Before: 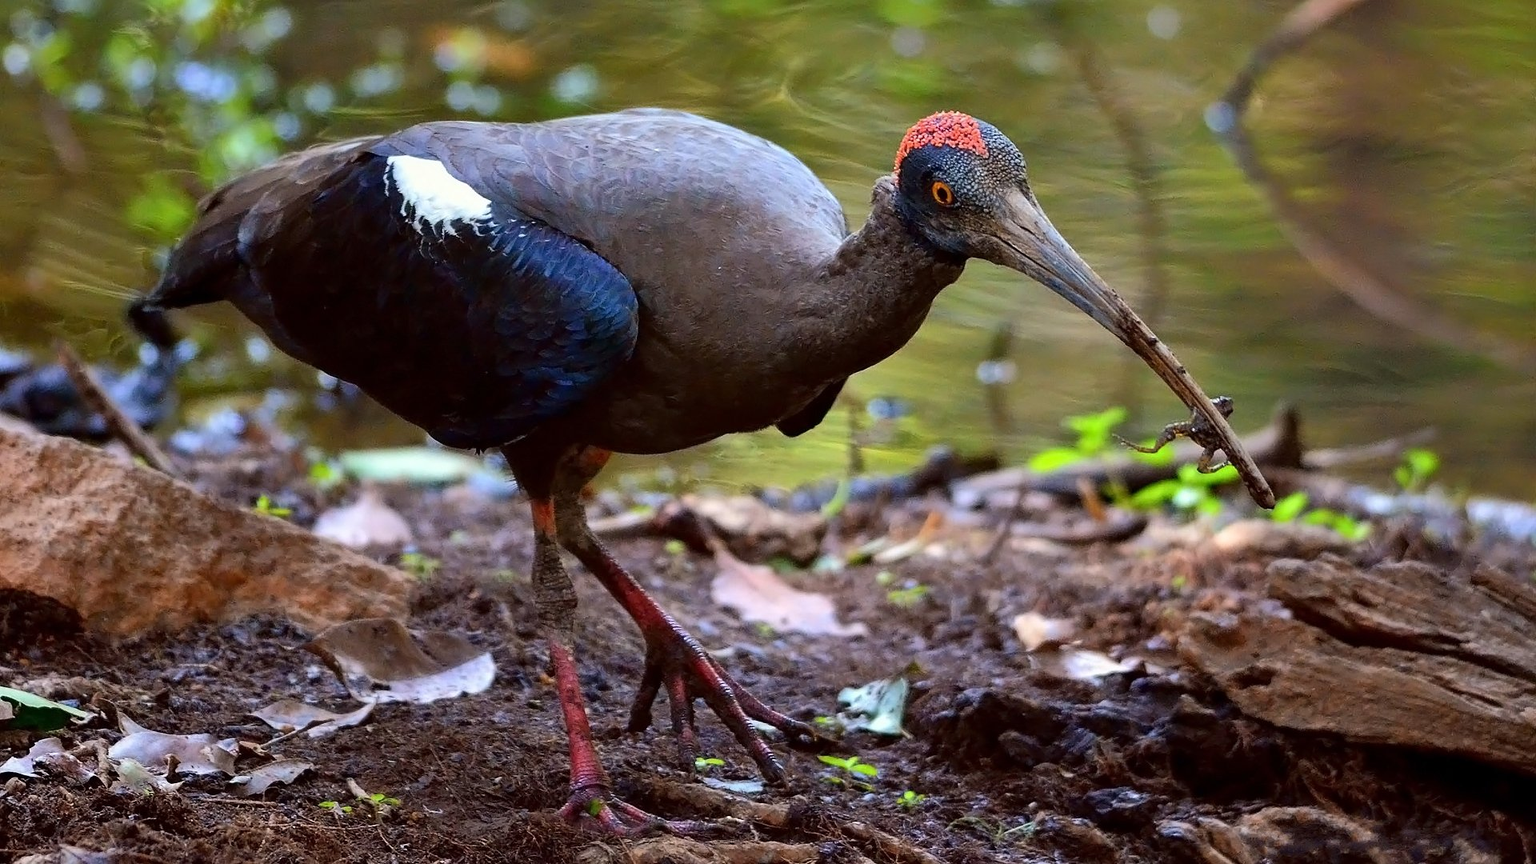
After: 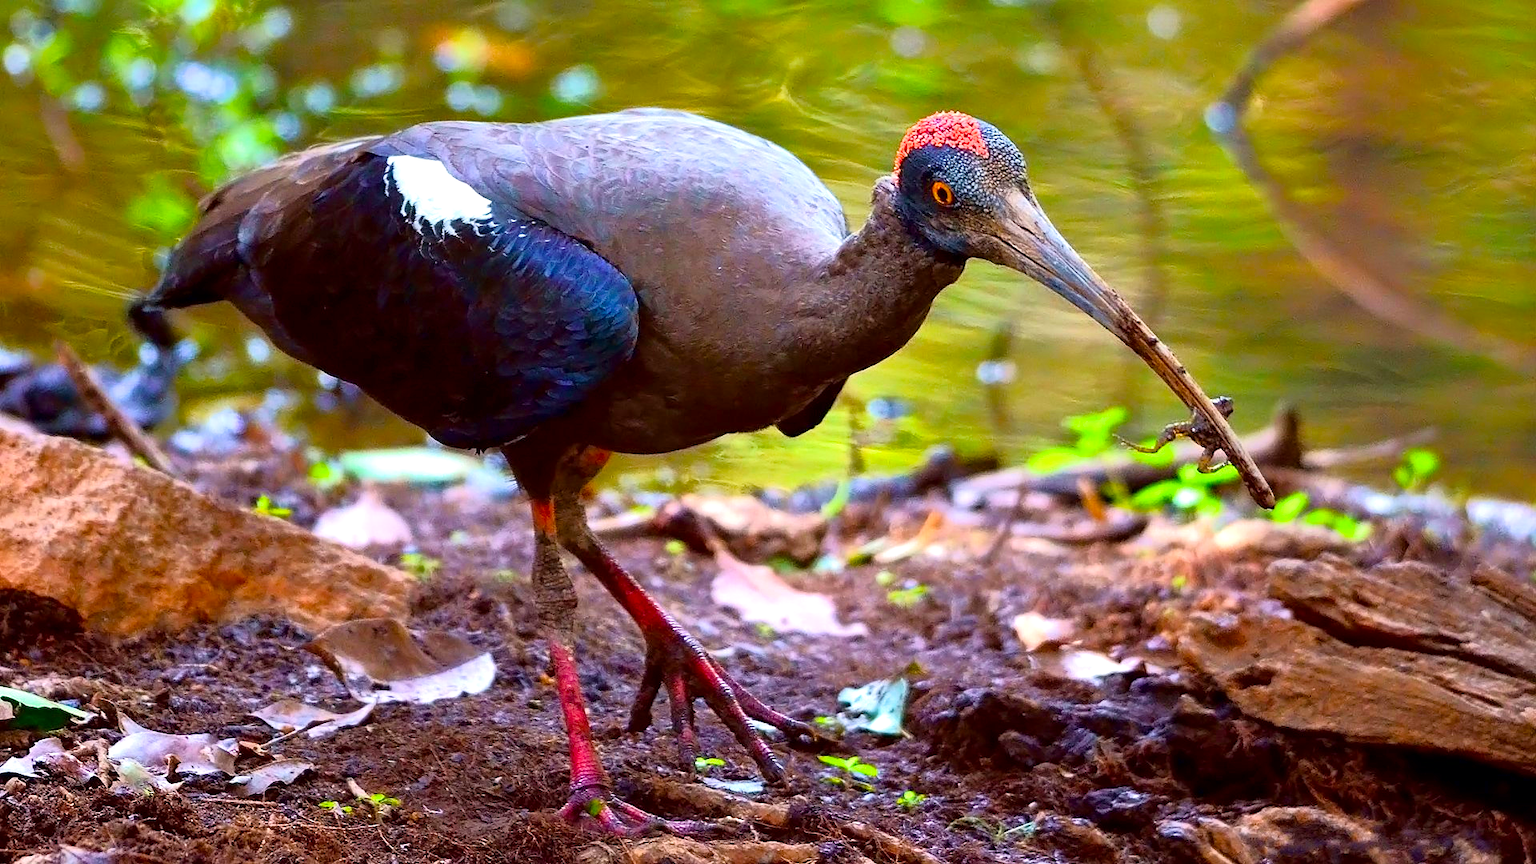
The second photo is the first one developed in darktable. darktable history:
tone curve: curves: ch0 [(0.013, 0) (0.061, 0.059) (0.239, 0.256) (0.502, 0.501) (0.683, 0.676) (0.761, 0.773) (0.858, 0.858) (0.987, 0.945)]; ch1 [(0, 0) (0.172, 0.123) (0.304, 0.267) (0.414, 0.395) (0.472, 0.473) (0.502, 0.502) (0.521, 0.528) (0.583, 0.595) (0.654, 0.673) (0.728, 0.761) (1, 1)]; ch2 [(0, 0) (0.411, 0.424) (0.485, 0.476) (0.502, 0.501) (0.553, 0.557) (0.57, 0.576) (1, 1)], color space Lab, independent channels, preserve colors none
velvia: strength 32%, mid-tones bias 0.2
exposure: black level correction 0, exposure 0.7 EV, compensate exposure bias true, compensate highlight preservation false
